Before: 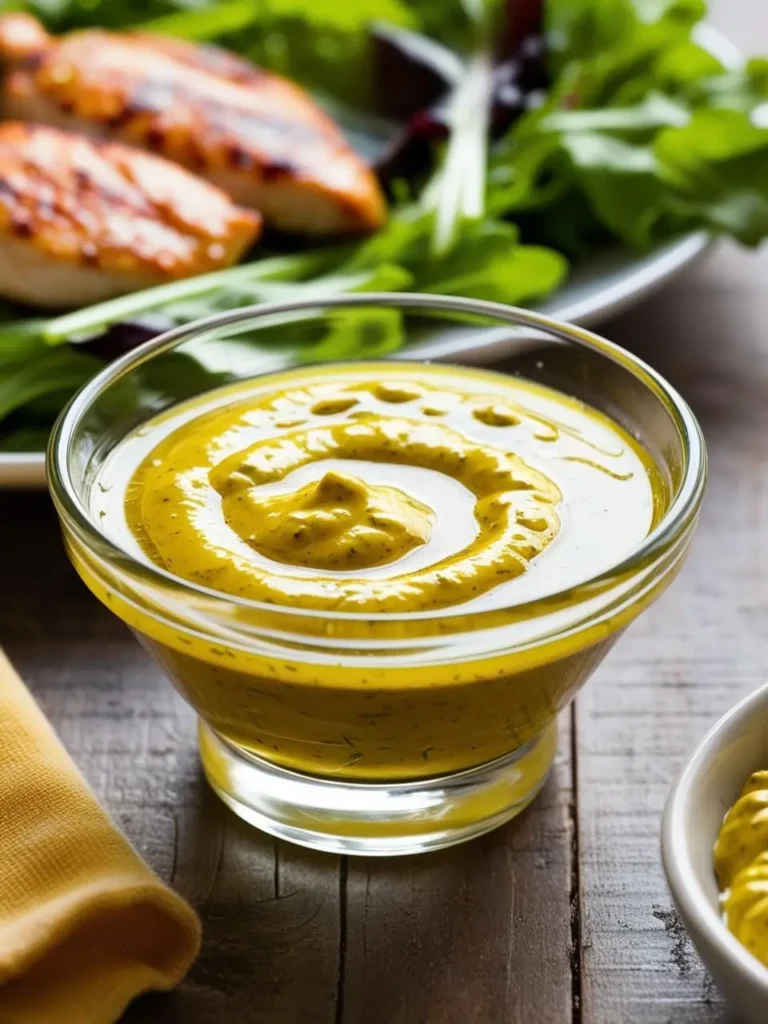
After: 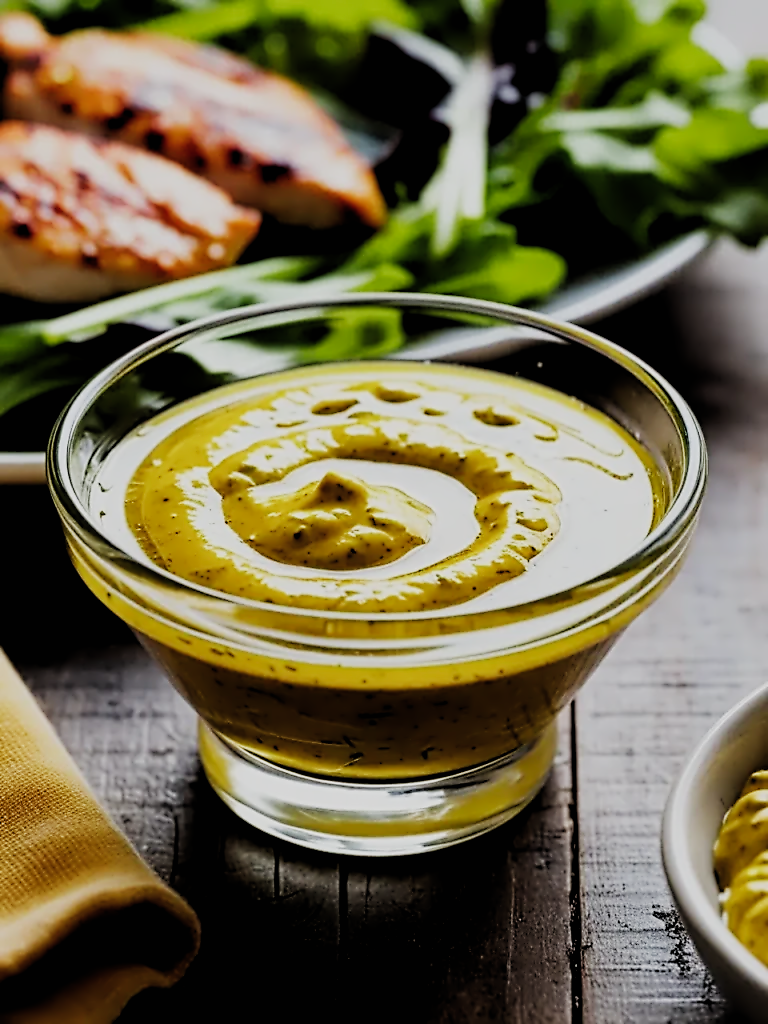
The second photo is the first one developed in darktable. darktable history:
exposure: black level correction -0.015, exposure -0.5 EV, compensate highlight preservation false
contrast equalizer: y [[0.5, 0.5, 0.5, 0.515, 0.749, 0.84], [0.5 ×6], [0.5 ×6], [0, 0, 0, 0.001, 0.067, 0.262], [0 ×6]]
sigmoid: contrast 1.69, skew -0.23, preserve hue 0%, red attenuation 0.1, red rotation 0.035, green attenuation 0.1, green rotation -0.017, blue attenuation 0.15, blue rotation -0.052, base primaries Rec2020
rgb levels: levels [[0.029, 0.461, 0.922], [0, 0.5, 1], [0, 0.5, 1]]
